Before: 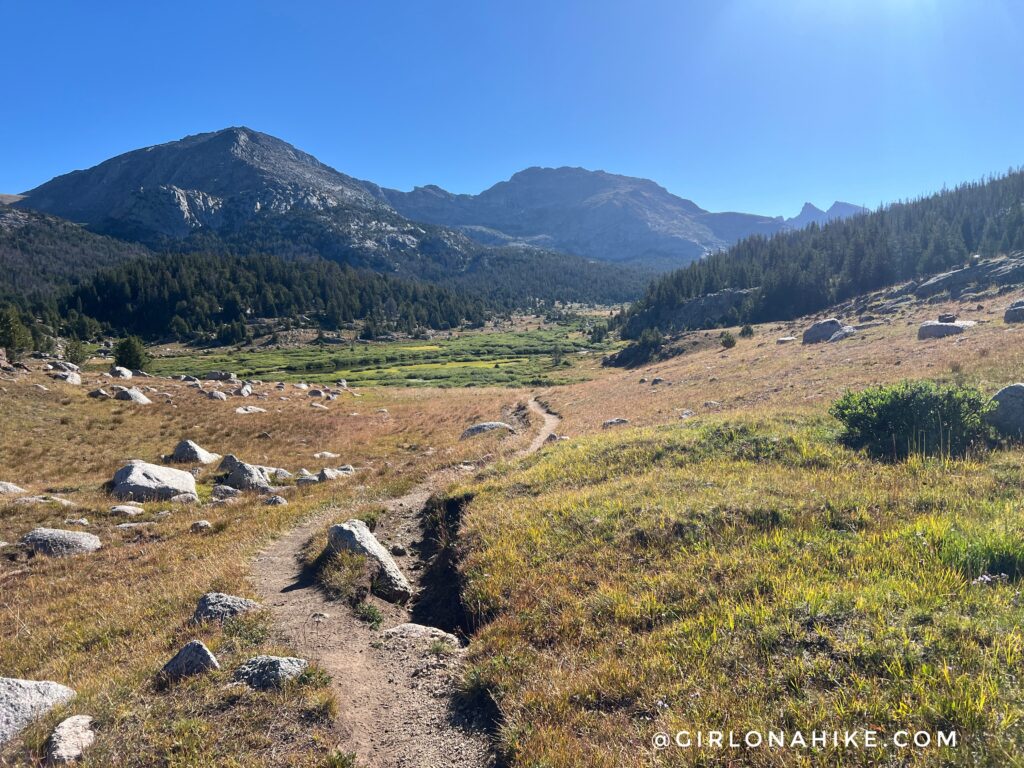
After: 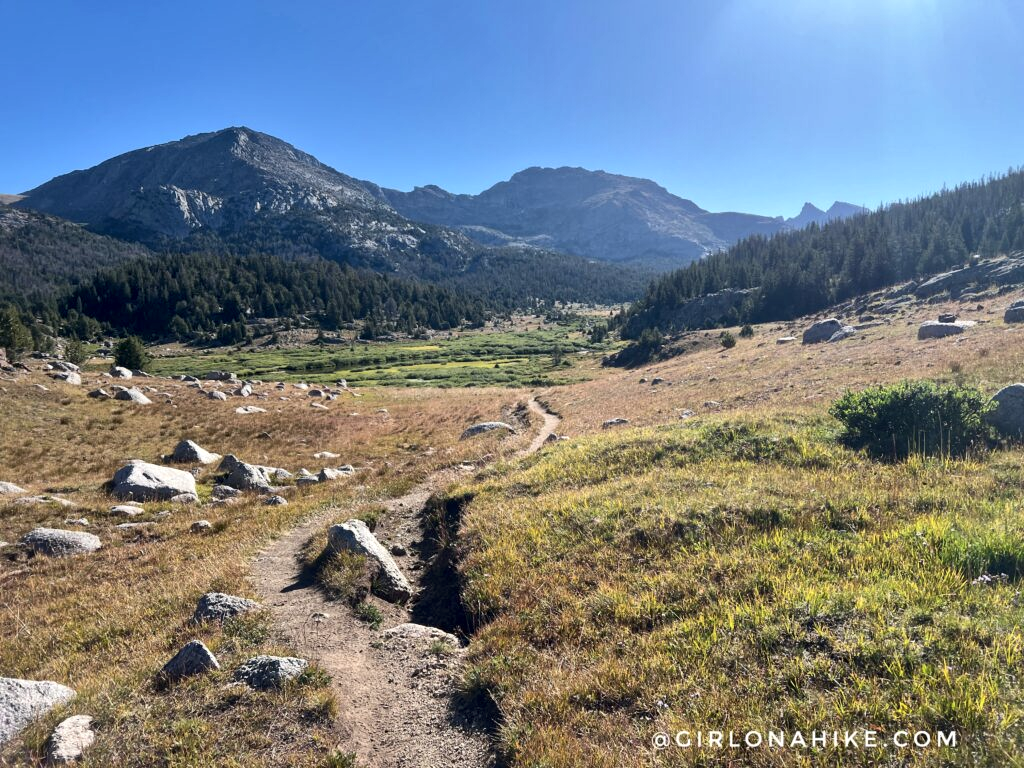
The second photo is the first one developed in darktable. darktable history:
contrast brightness saturation: saturation -0.05
local contrast: mode bilateral grid, contrast 19, coarseness 50, detail 150%, midtone range 0.2
